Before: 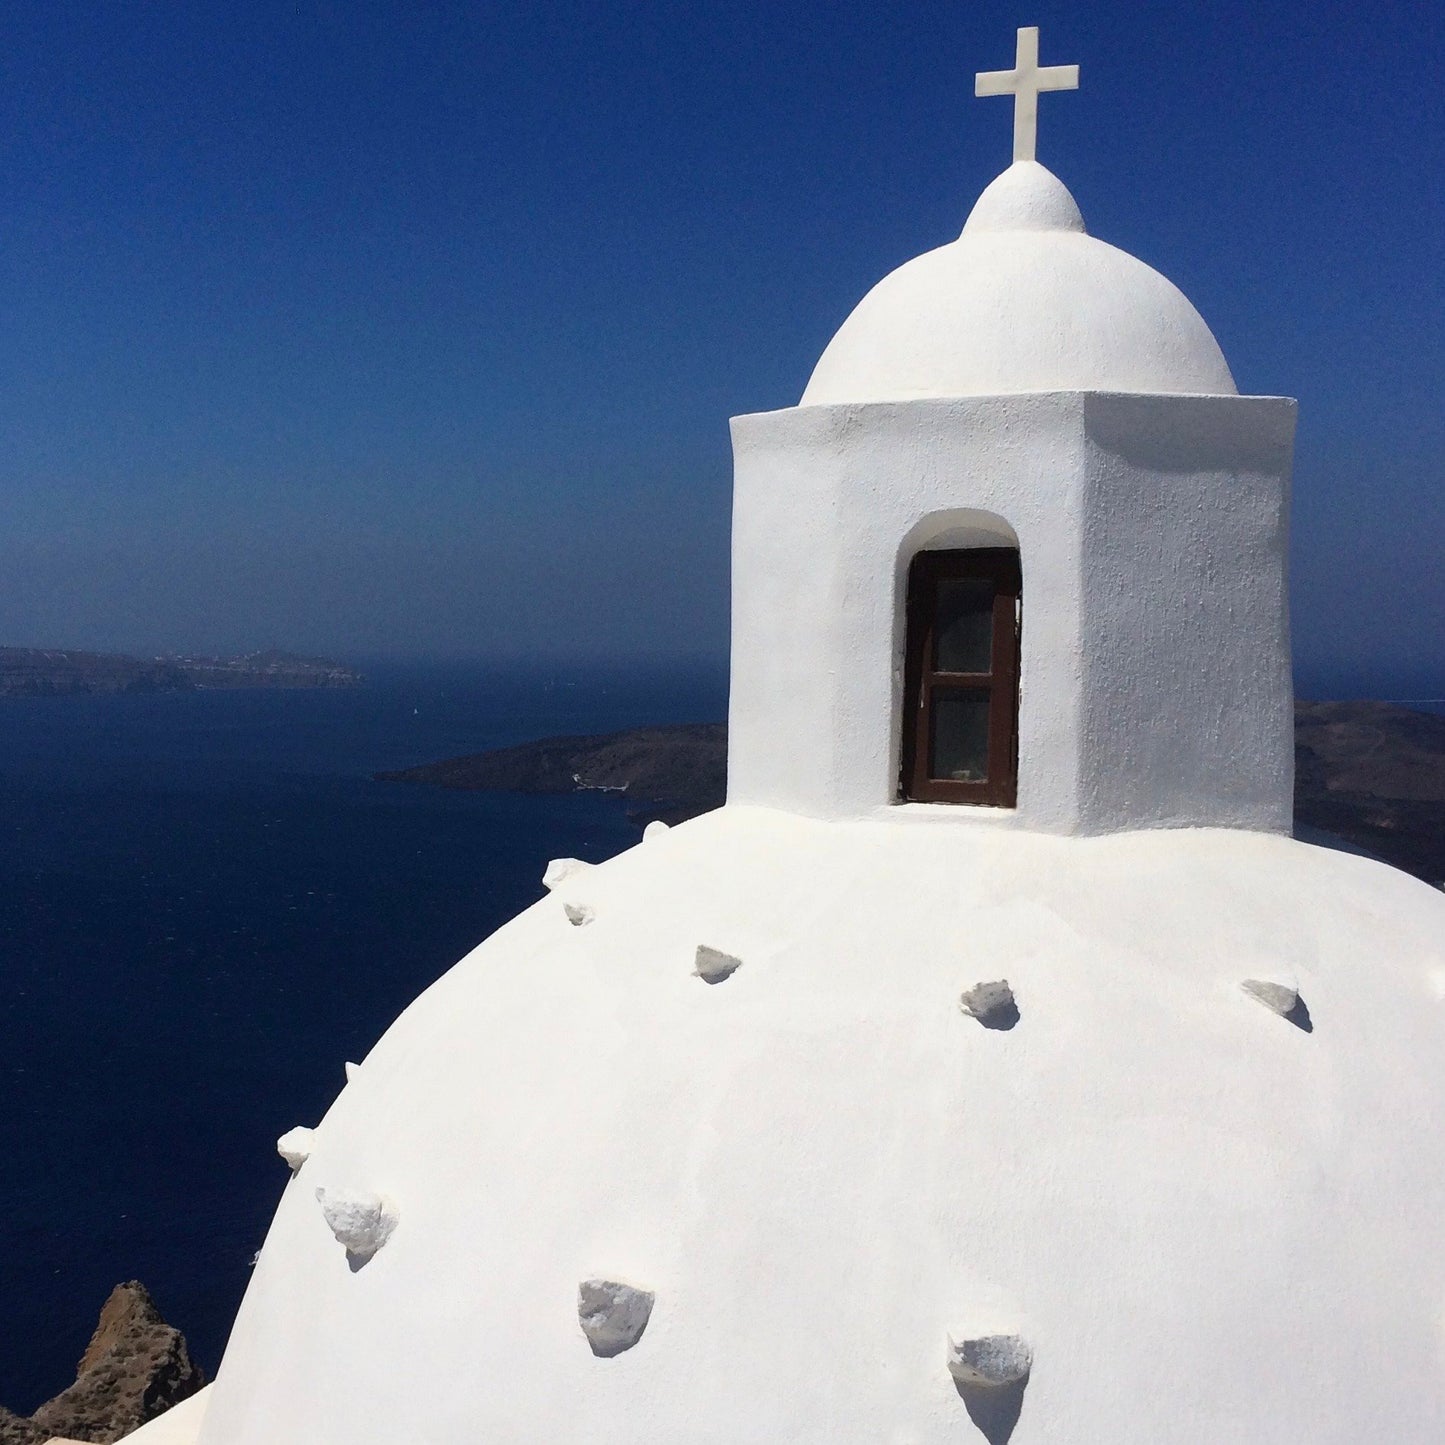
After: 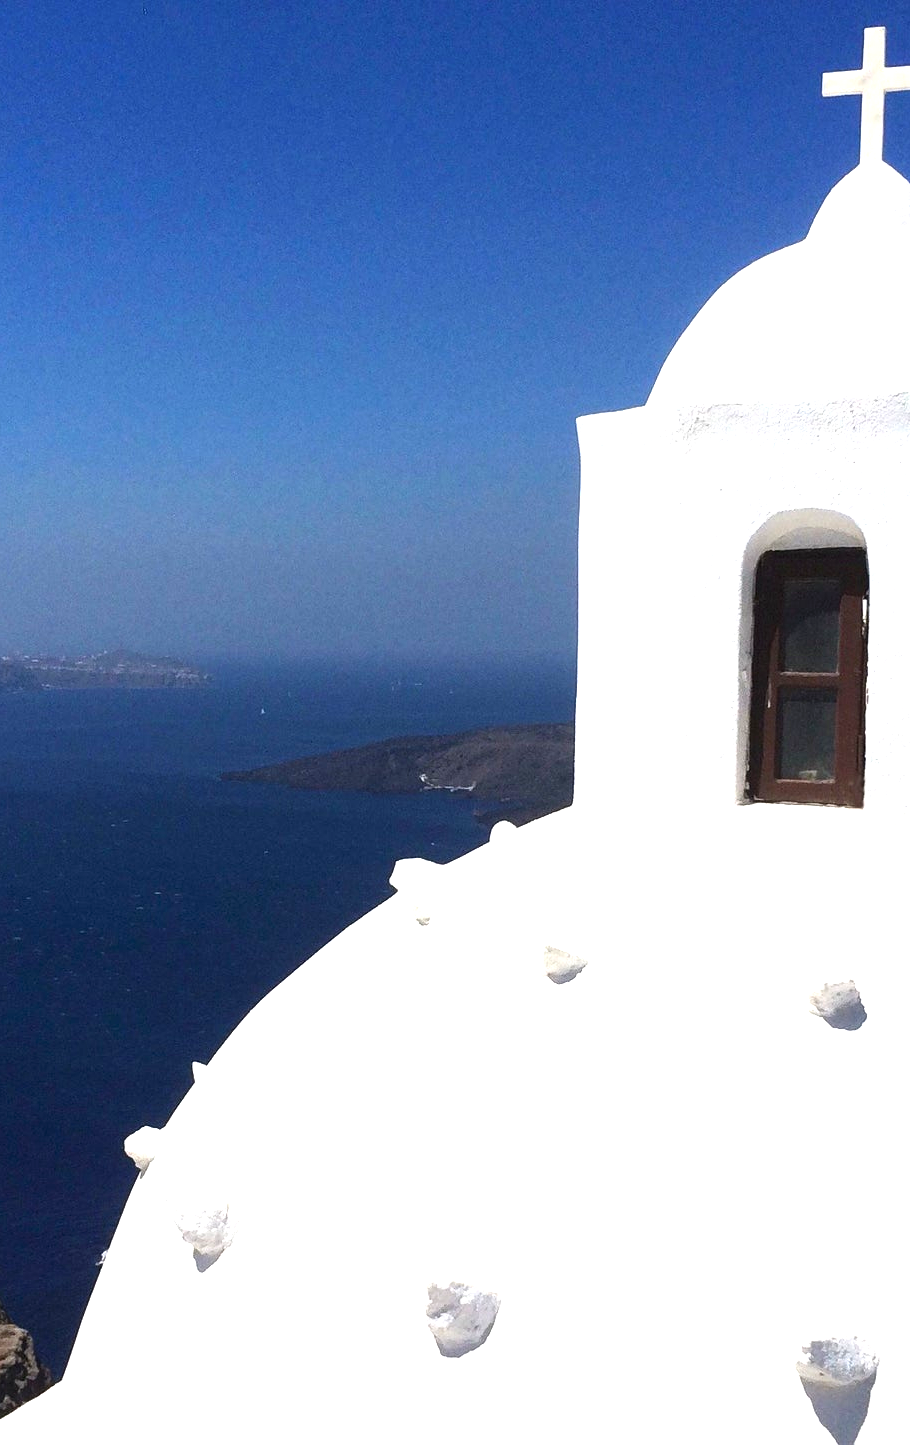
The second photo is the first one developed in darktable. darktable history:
crop: left 10.607%, right 26.353%
exposure: black level correction 0, exposure 1.199 EV, compensate highlight preservation false
